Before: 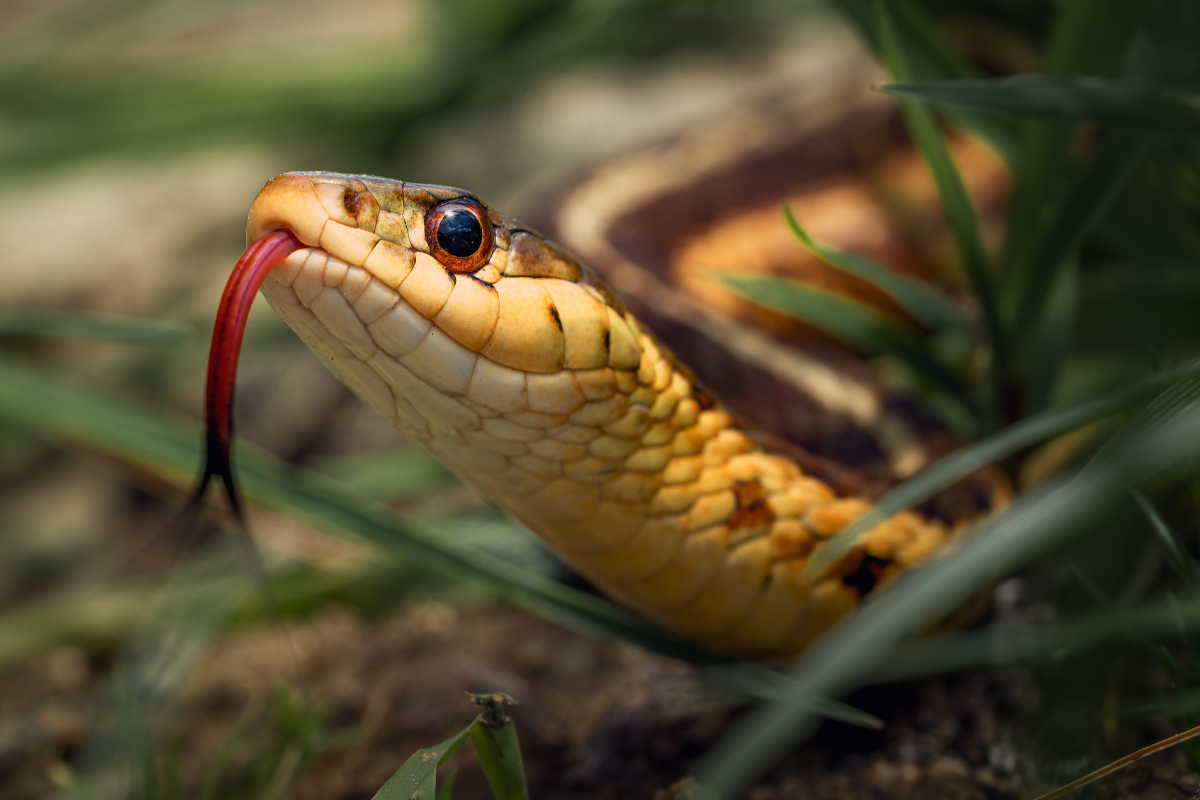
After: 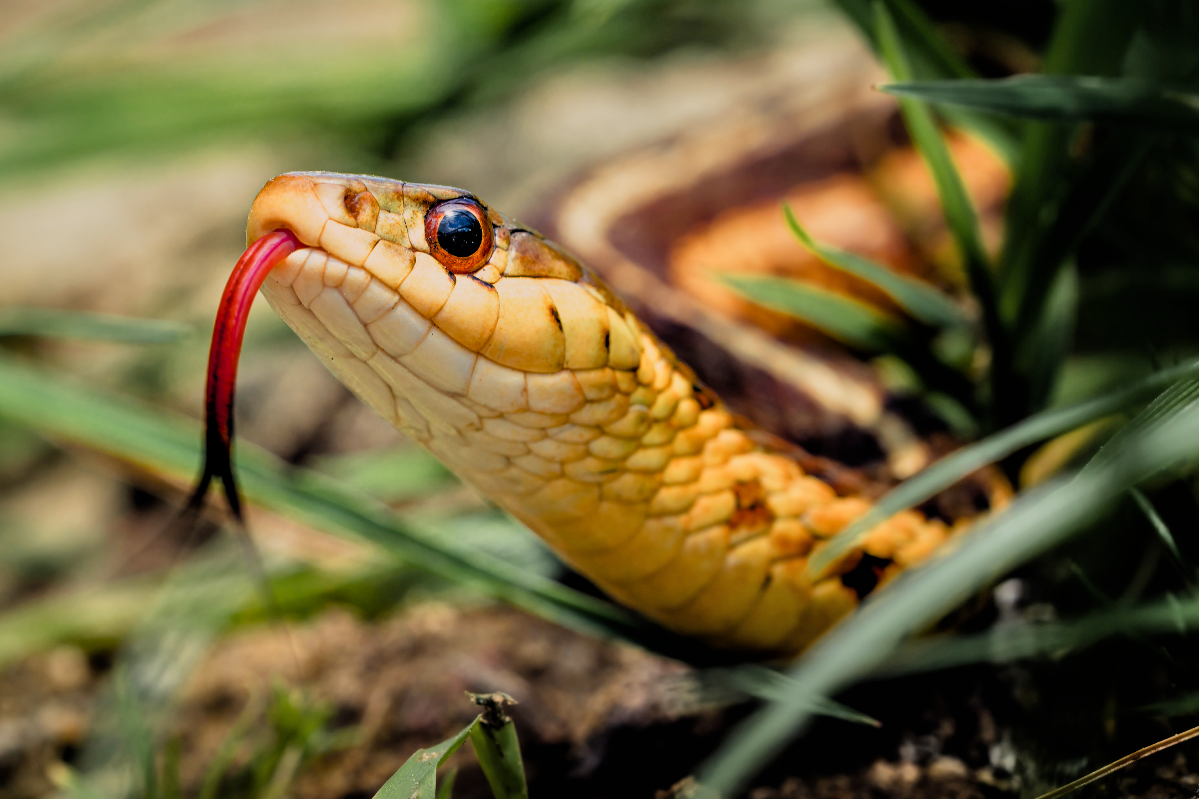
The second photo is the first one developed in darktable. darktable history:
filmic rgb: black relative exposure -5 EV, hardness 2.88, contrast 1.3, highlights saturation mix -30%
shadows and highlights: shadows 30.86, highlights 0, soften with gaussian
tone equalizer: -7 EV 0.15 EV, -6 EV 0.6 EV, -5 EV 1.15 EV, -4 EV 1.33 EV, -3 EV 1.15 EV, -2 EV 0.6 EV, -1 EV 0.15 EV, mask exposure compensation -0.5 EV
color balance rgb: perceptual saturation grading › global saturation 20%, perceptual saturation grading › highlights -25%, perceptual saturation grading › shadows 25%
